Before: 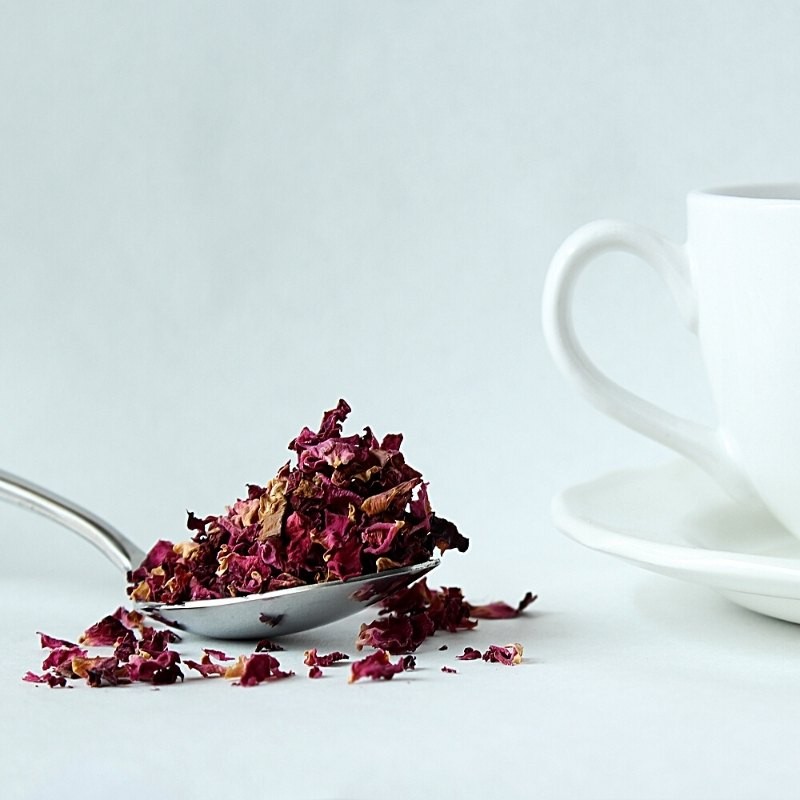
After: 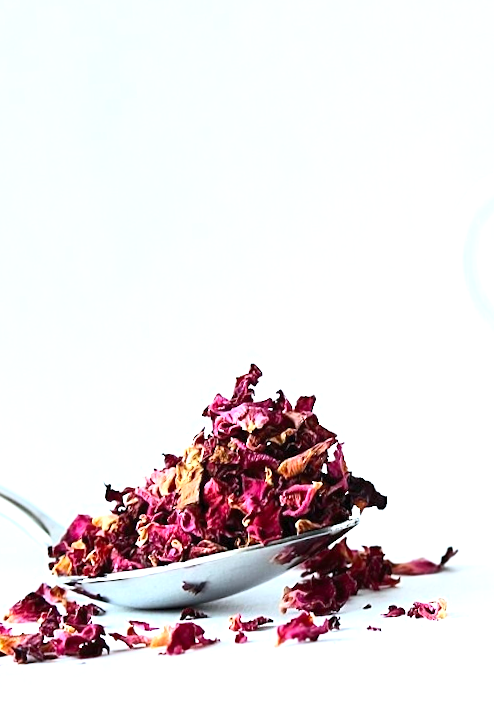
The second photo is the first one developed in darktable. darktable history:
crop: left 10.644%, right 26.528%
white balance: red 0.974, blue 1.044
rotate and perspective: rotation -3°, crop left 0.031, crop right 0.968, crop top 0.07, crop bottom 0.93
exposure: exposure 0.999 EV, compensate highlight preservation false
contrast brightness saturation: contrast 0.2, brightness 0.16, saturation 0.22
